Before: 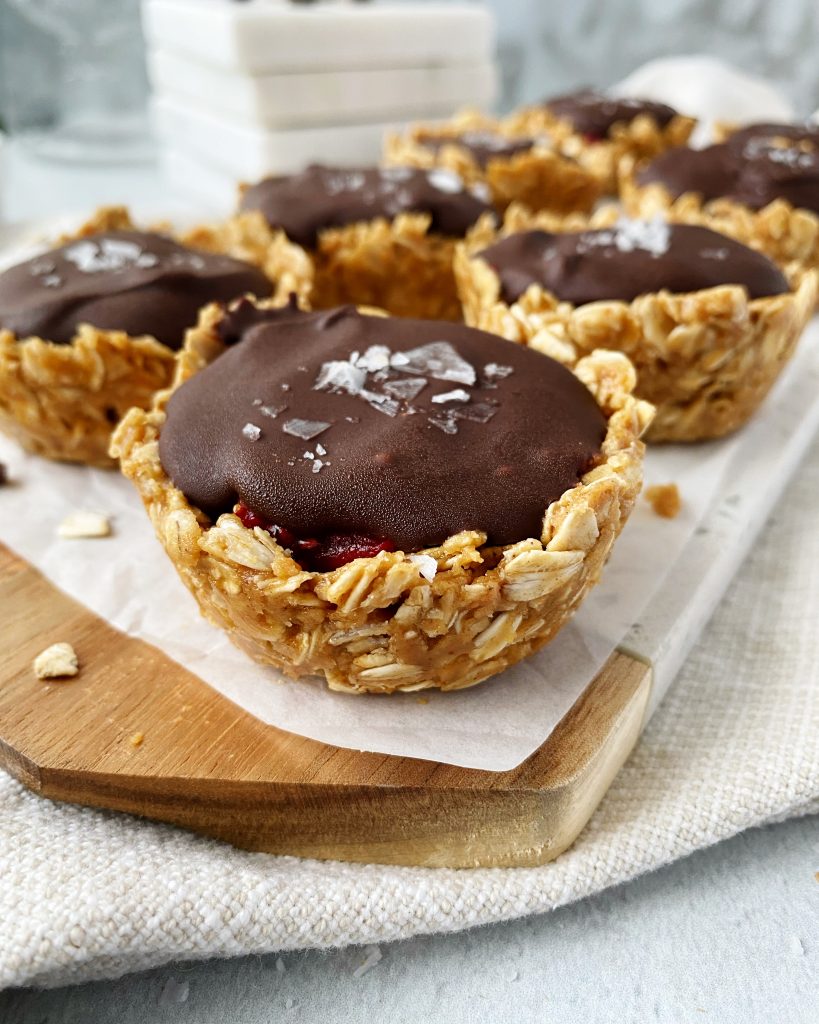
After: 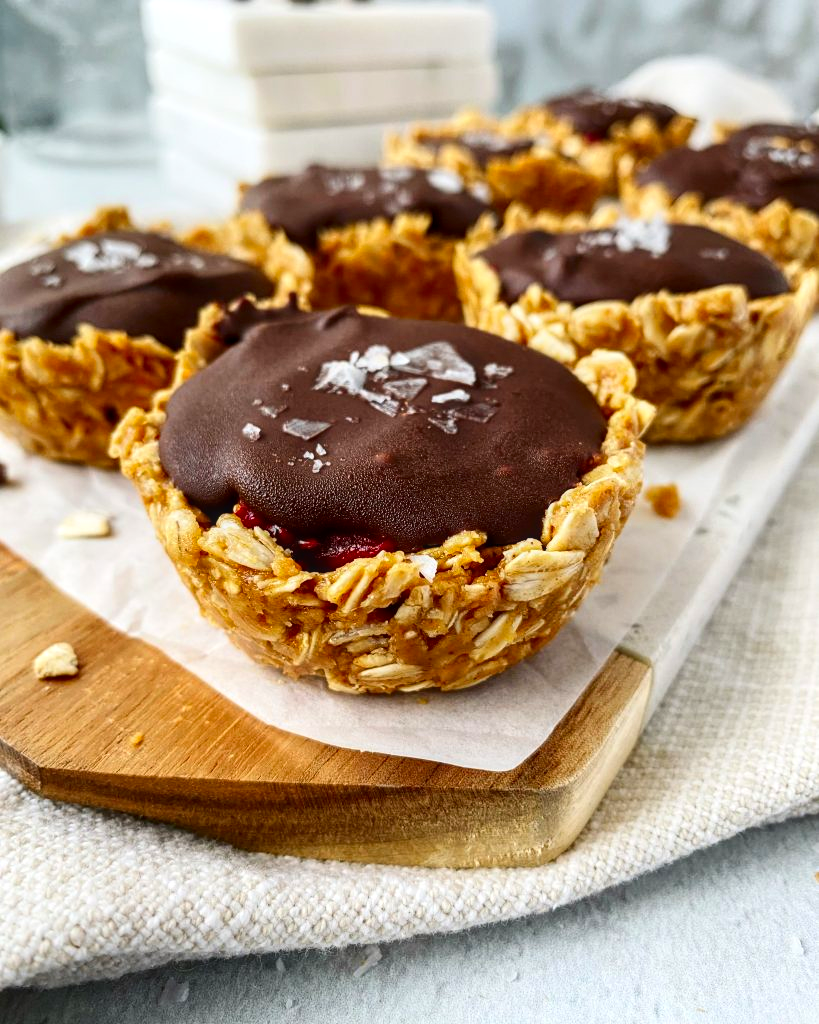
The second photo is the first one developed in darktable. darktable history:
contrast brightness saturation: contrast 0.16, saturation 0.32
local contrast: on, module defaults
